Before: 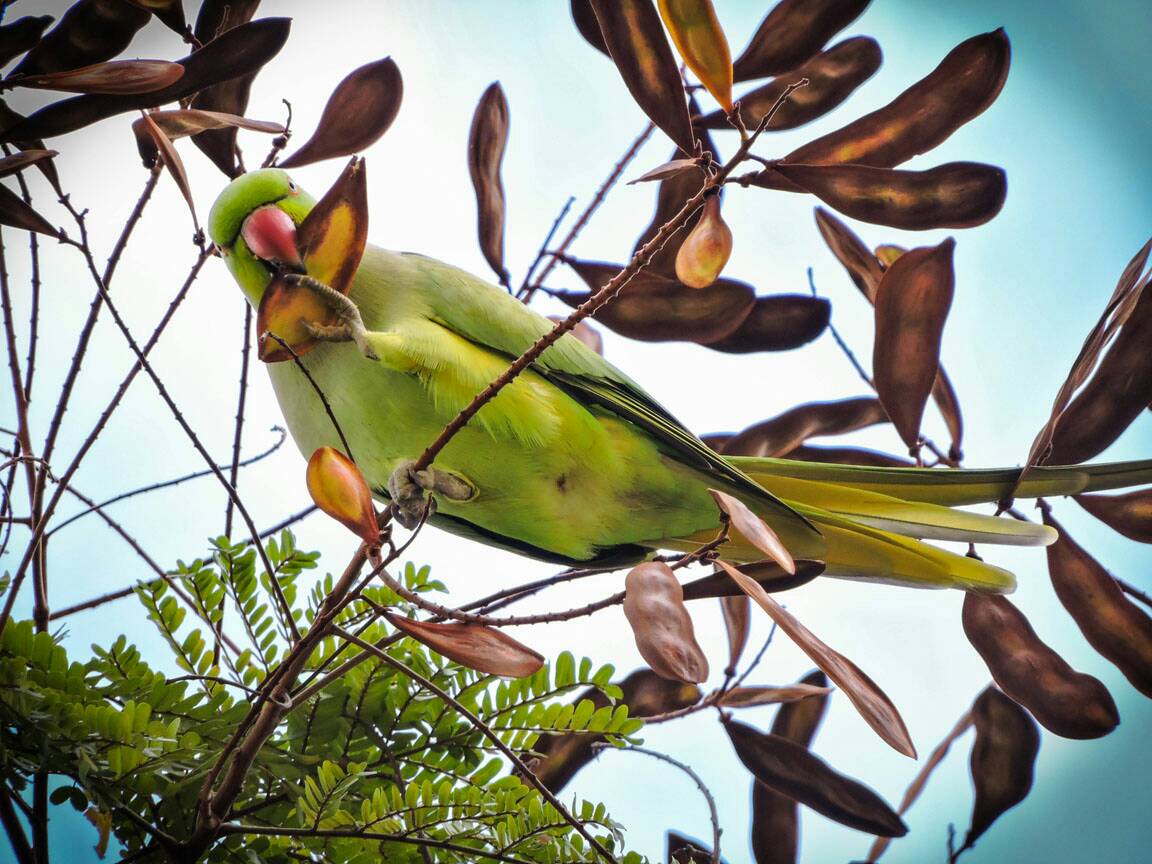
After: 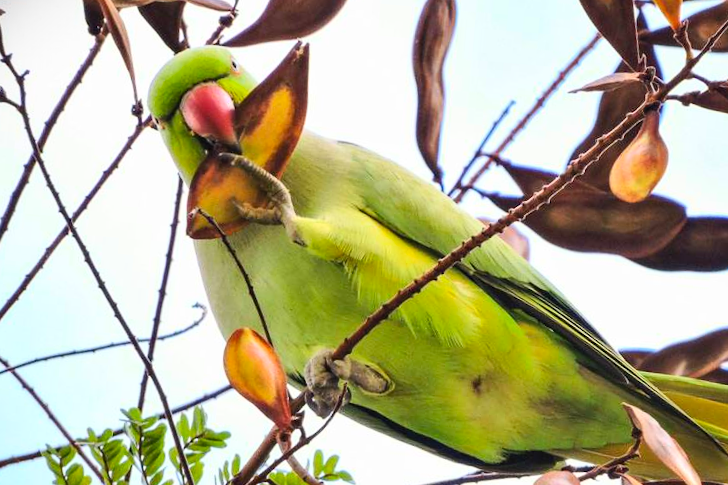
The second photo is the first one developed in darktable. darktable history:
crop and rotate: angle -4.99°, left 2.122%, top 6.945%, right 27.566%, bottom 30.519%
contrast brightness saturation: contrast 0.2, brightness 0.16, saturation 0.22
